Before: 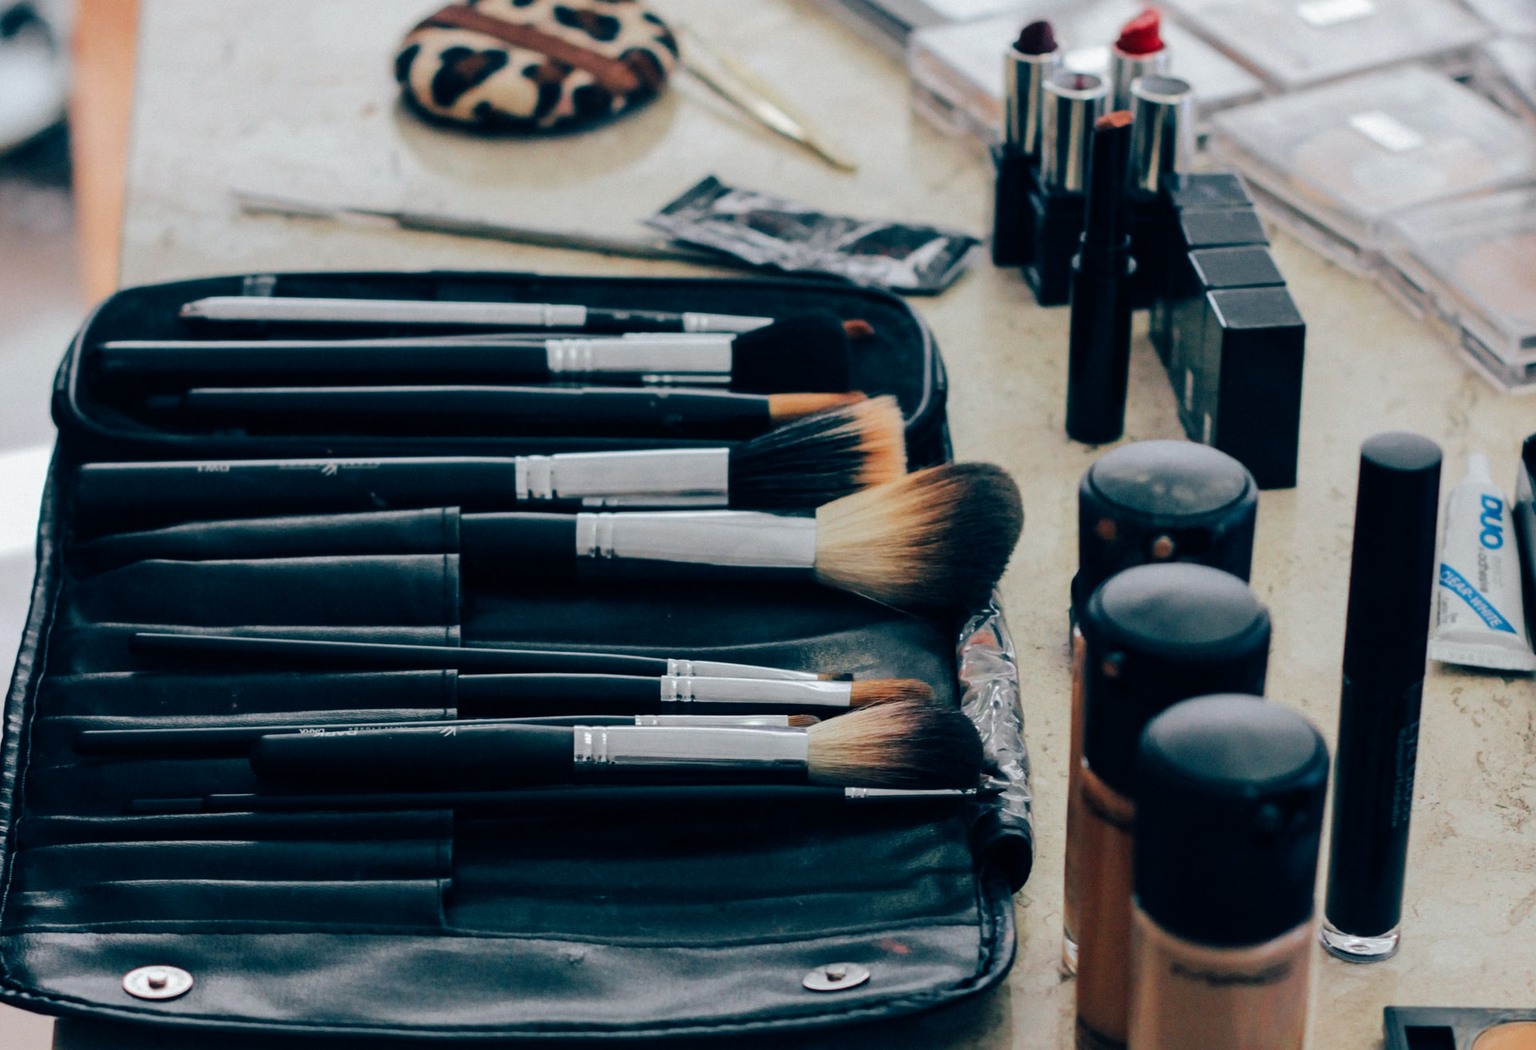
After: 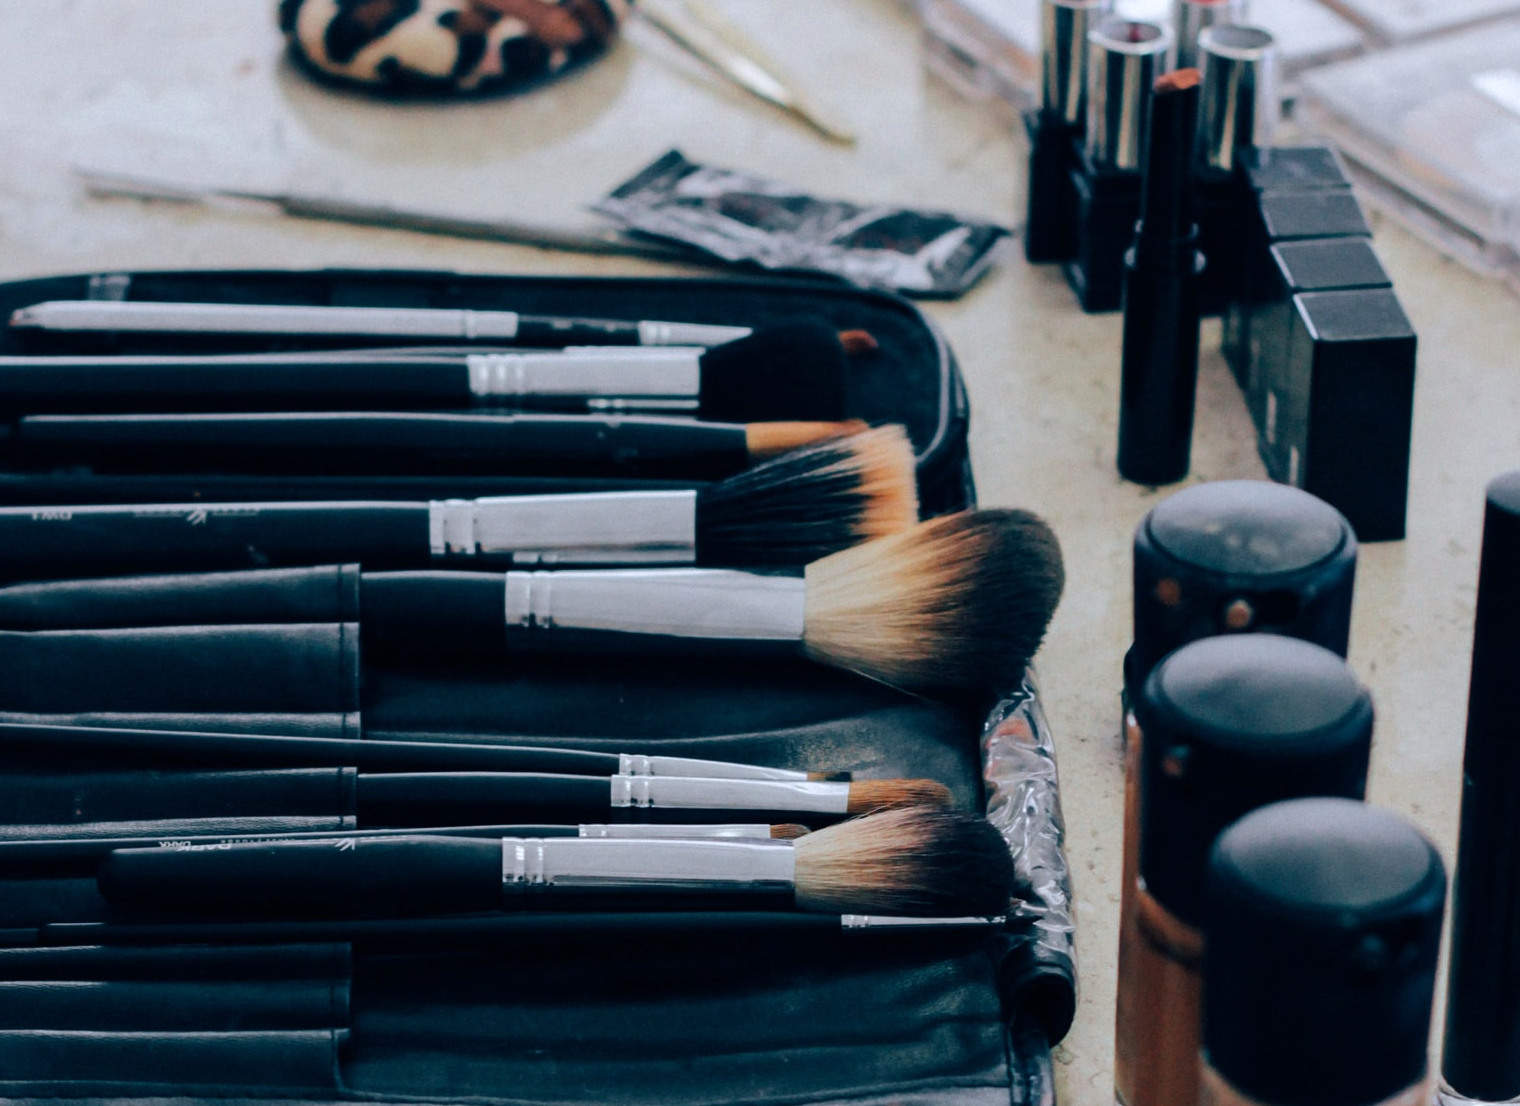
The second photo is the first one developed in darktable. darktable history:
crop: left 11.225%, top 5.381%, right 9.565%, bottom 10.314%
white balance: red 0.984, blue 1.059
